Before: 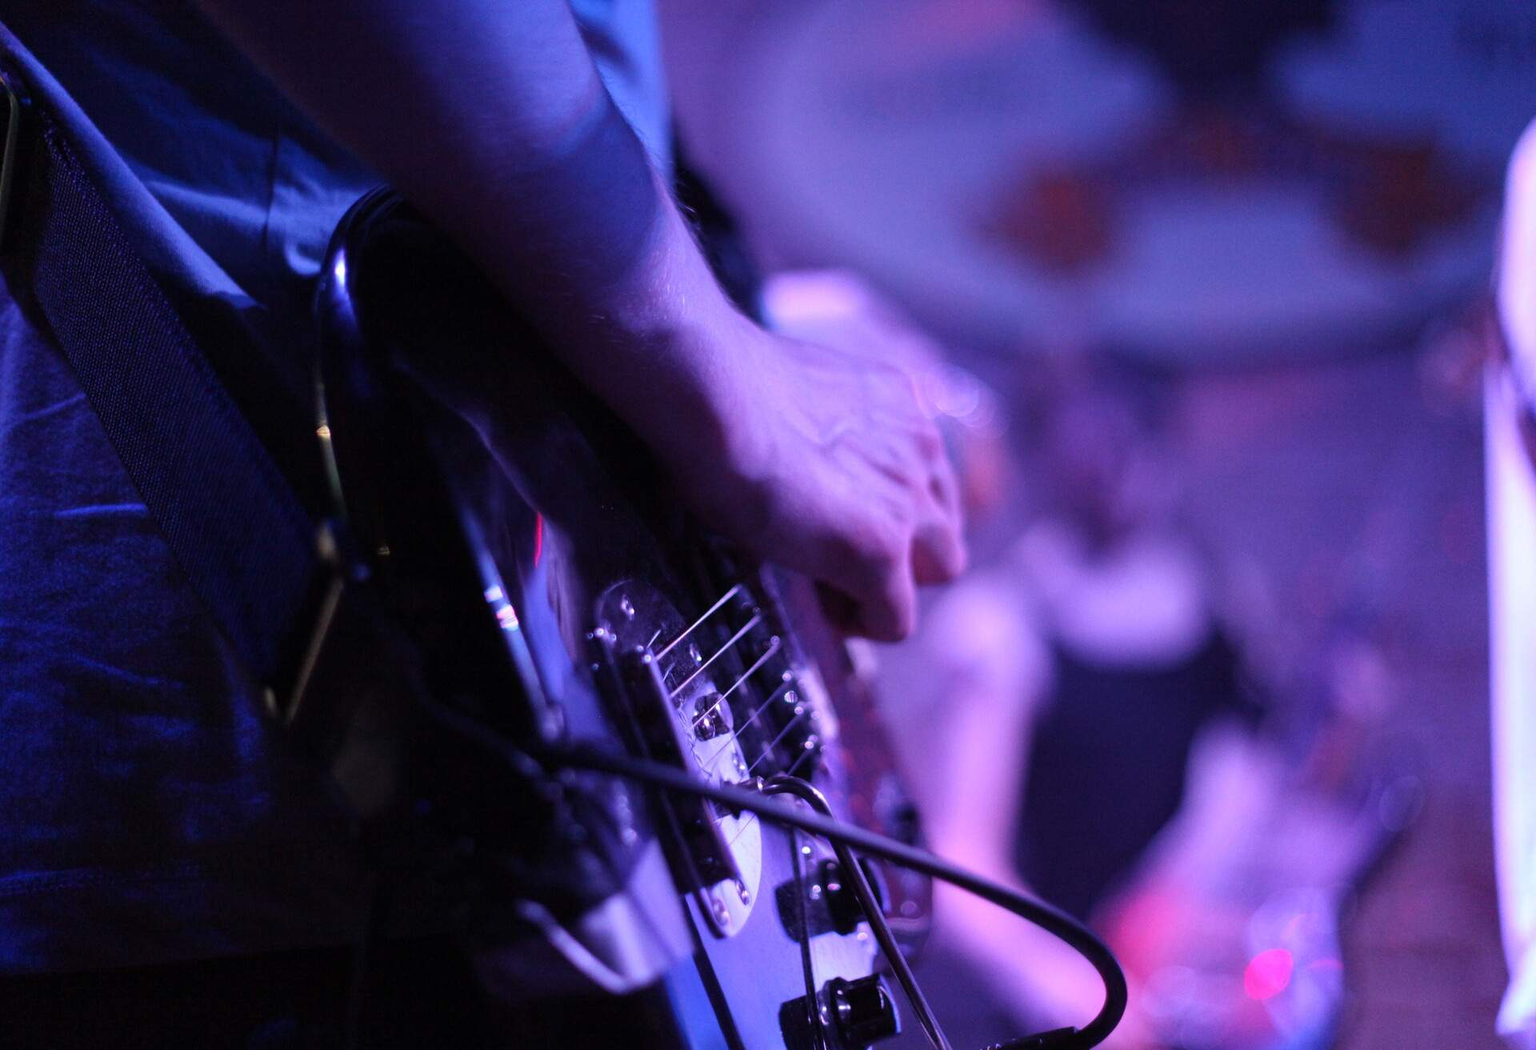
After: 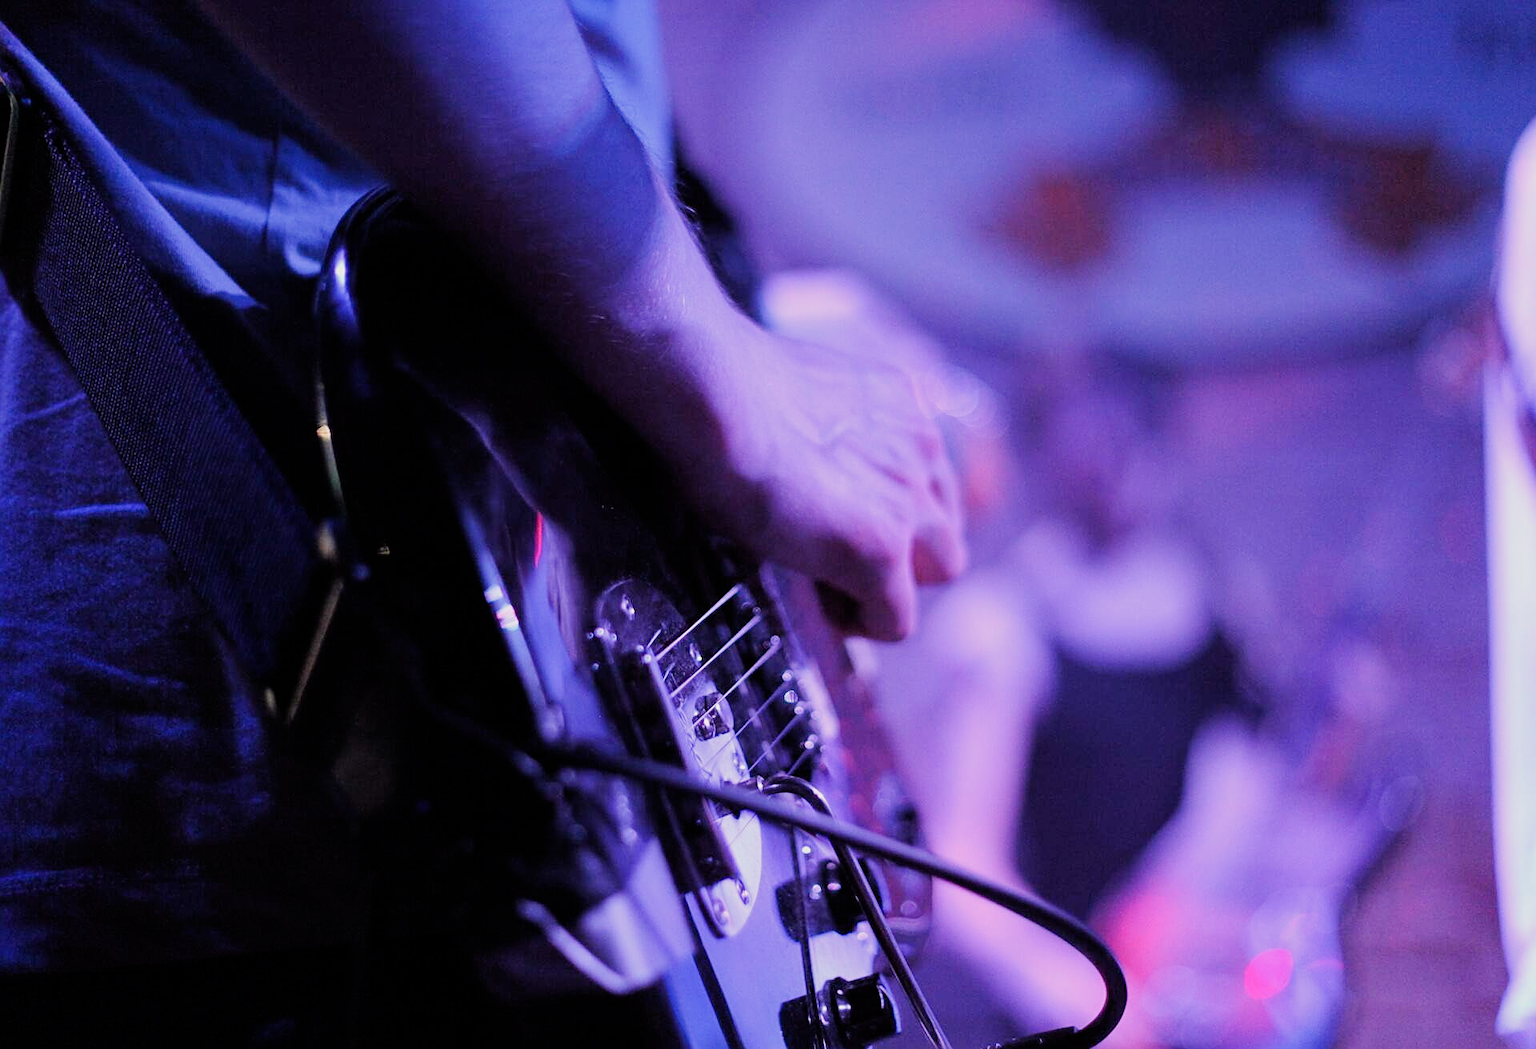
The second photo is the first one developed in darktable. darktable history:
exposure: exposure 0.921 EV, compensate highlight preservation false
filmic rgb: black relative exposure -7.15 EV, white relative exposure 5.36 EV, hardness 3.02
sharpen: on, module defaults
